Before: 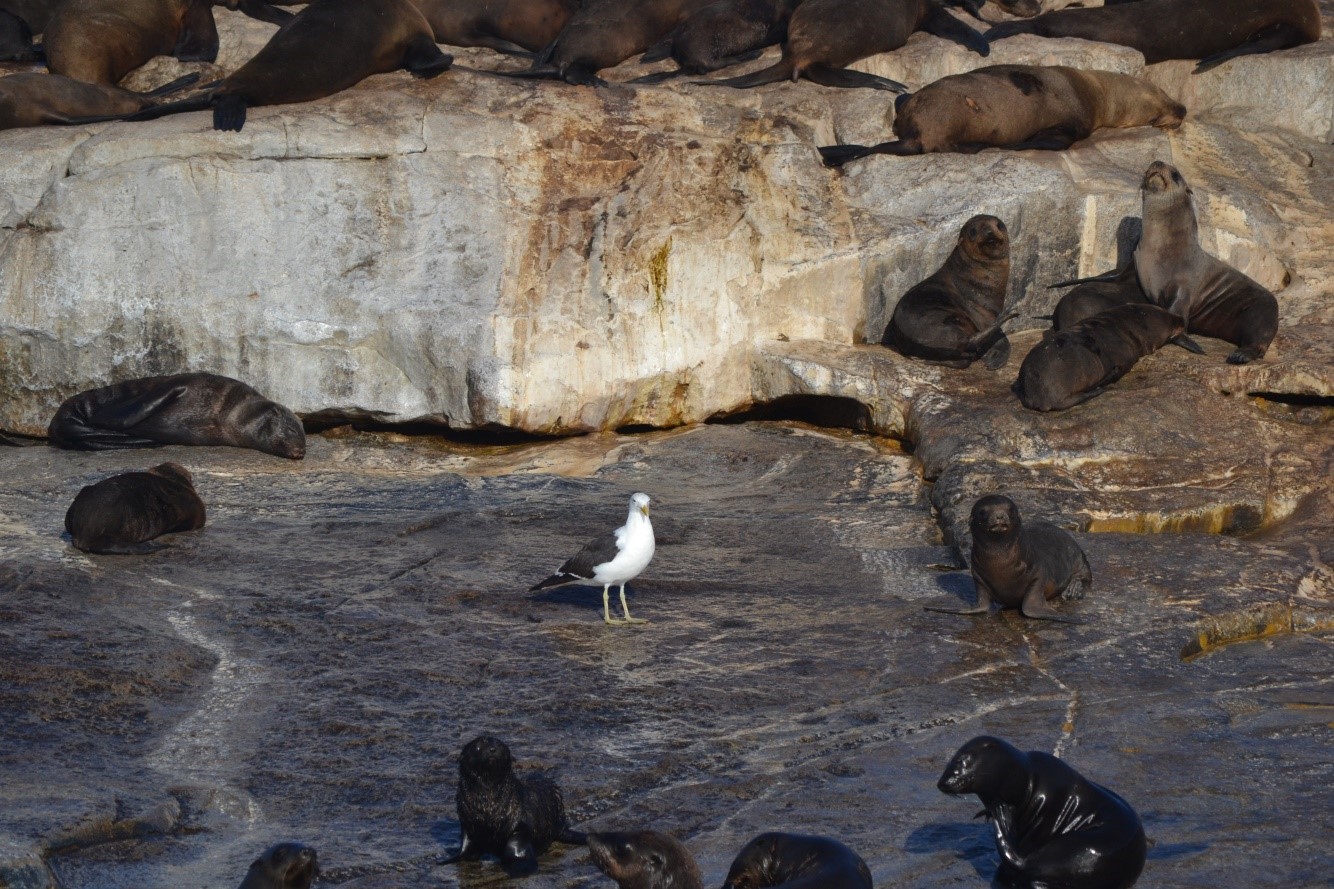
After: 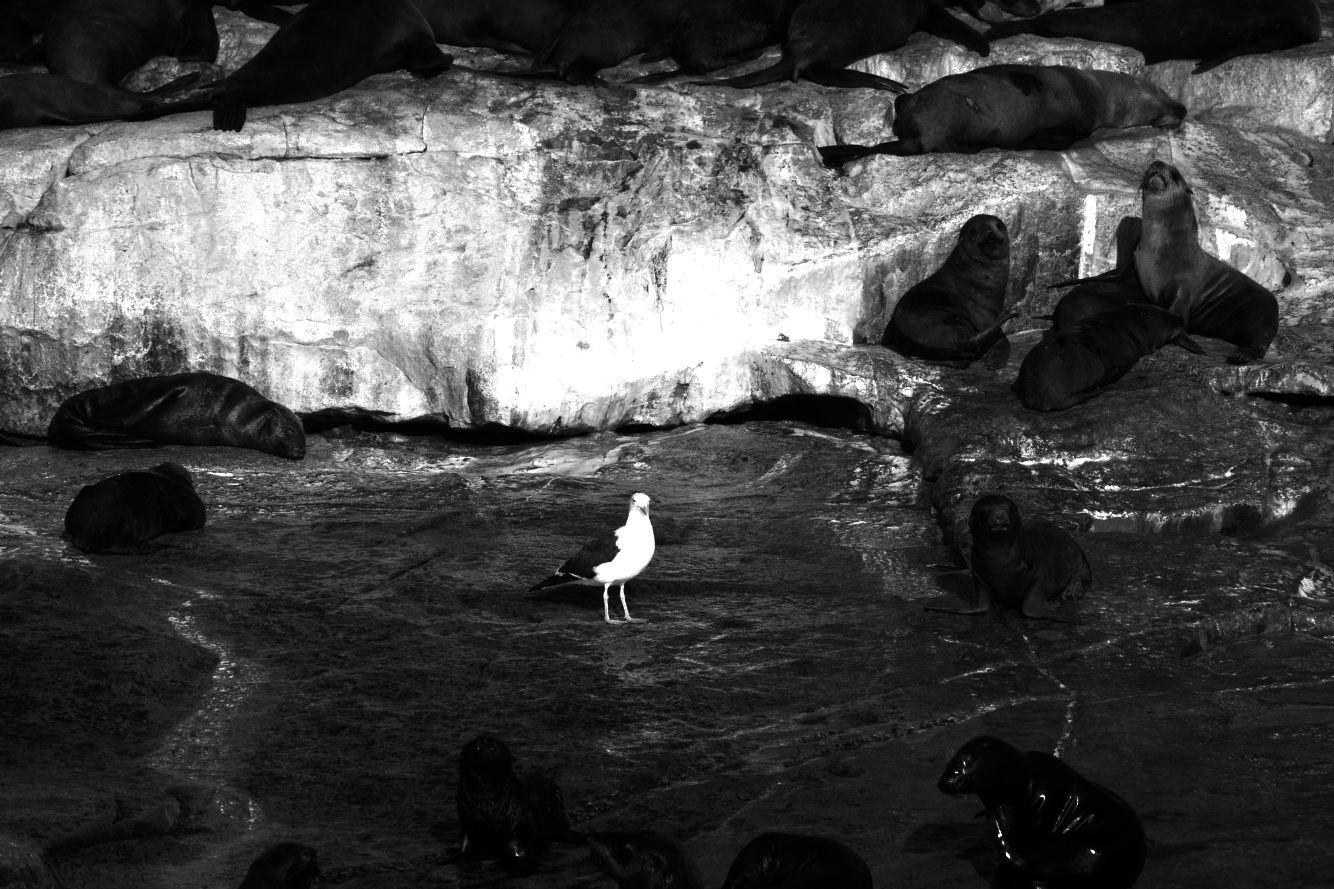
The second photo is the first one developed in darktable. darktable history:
exposure: black level correction 0, exposure 1.1 EV, compensate exposure bias true, compensate highlight preservation false
contrast brightness saturation: contrast -0.03, brightness -0.59, saturation -1
shadows and highlights: shadows -54.3, highlights 86.09, soften with gaussian
